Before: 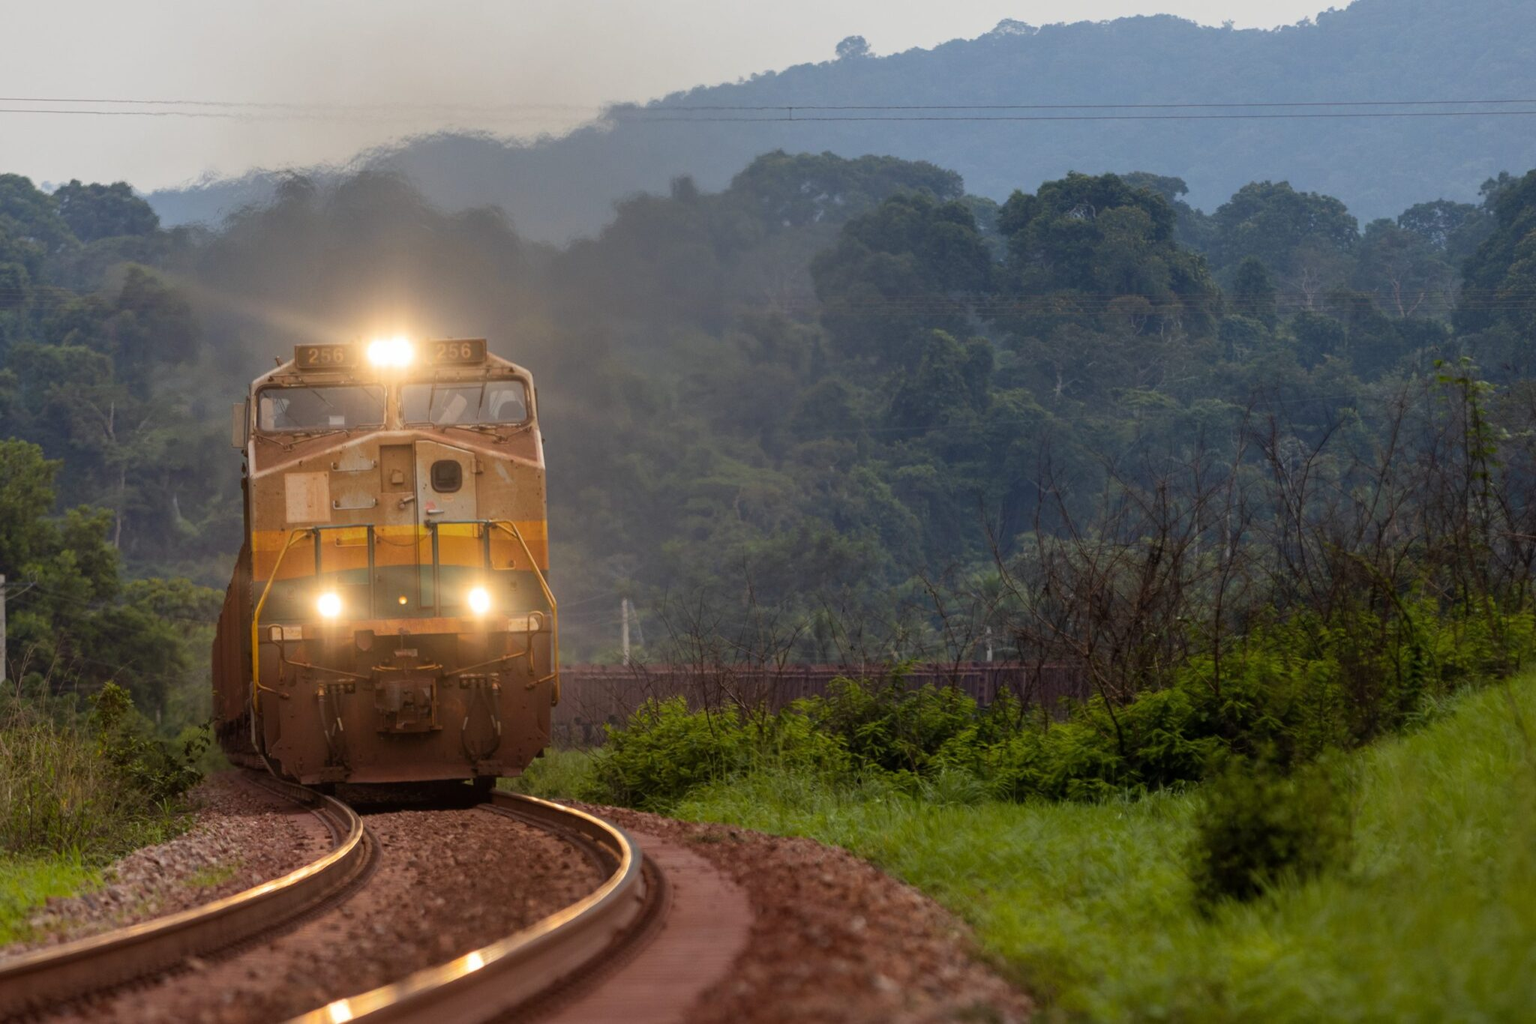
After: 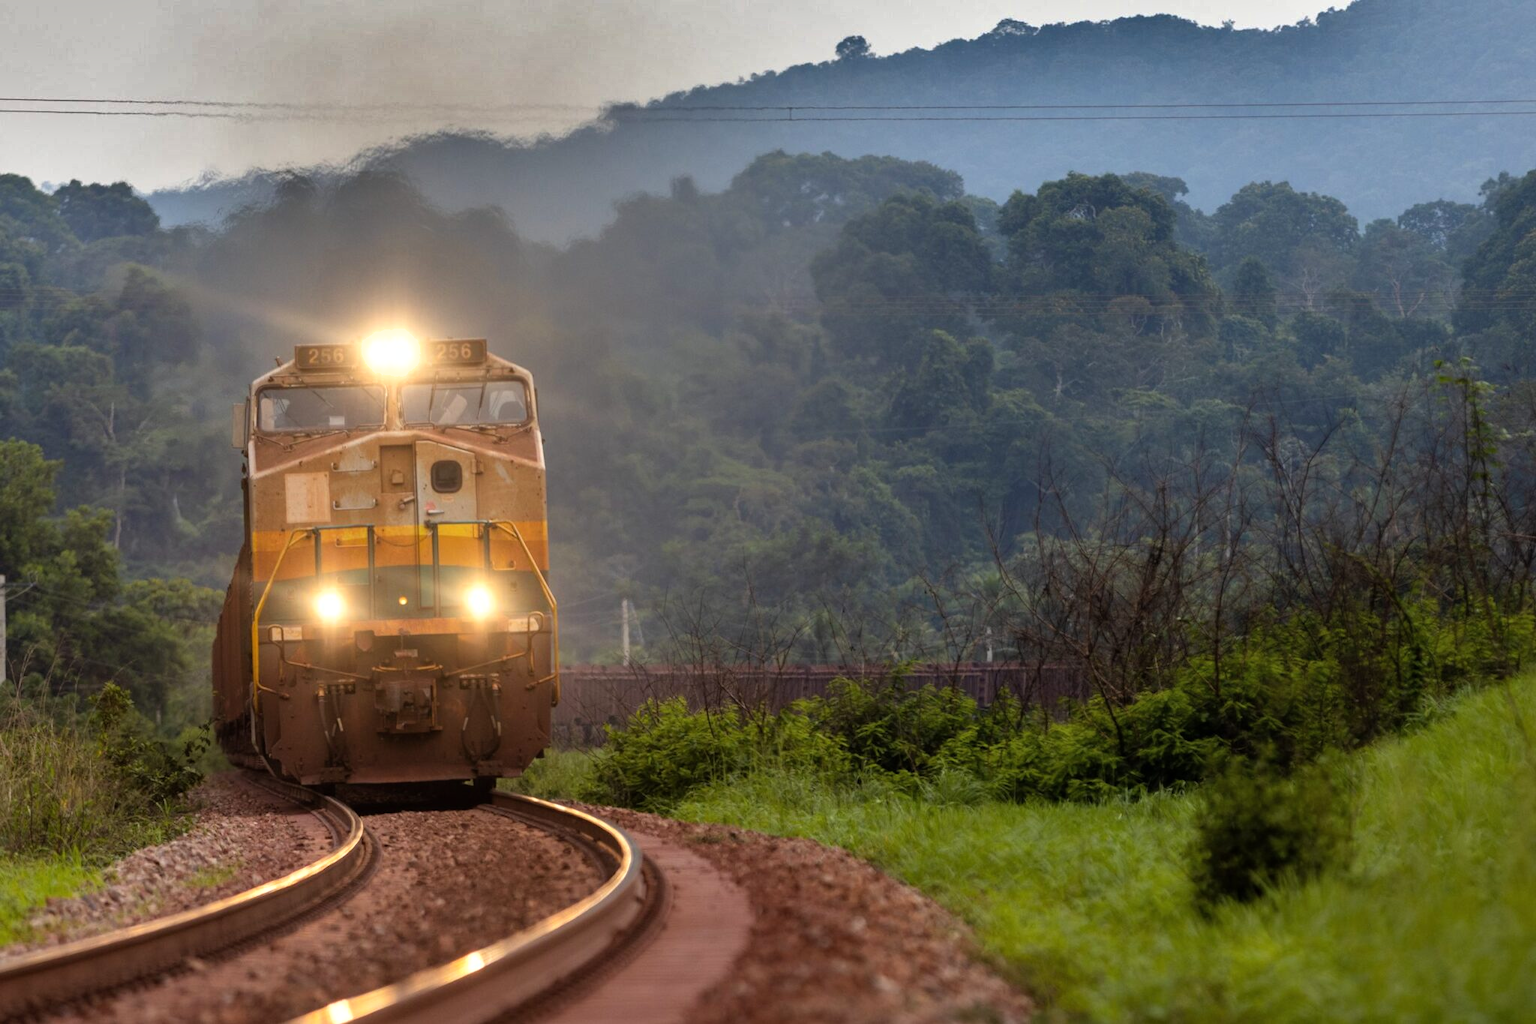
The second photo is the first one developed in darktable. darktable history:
shadows and highlights: shadows 24.42, highlights -78.18, soften with gaussian
tone equalizer: -8 EV -0.45 EV, -7 EV -0.376 EV, -6 EV -0.361 EV, -5 EV -0.2 EV, -3 EV 0.249 EV, -2 EV 0.314 EV, -1 EV 0.374 EV, +0 EV 0.426 EV
